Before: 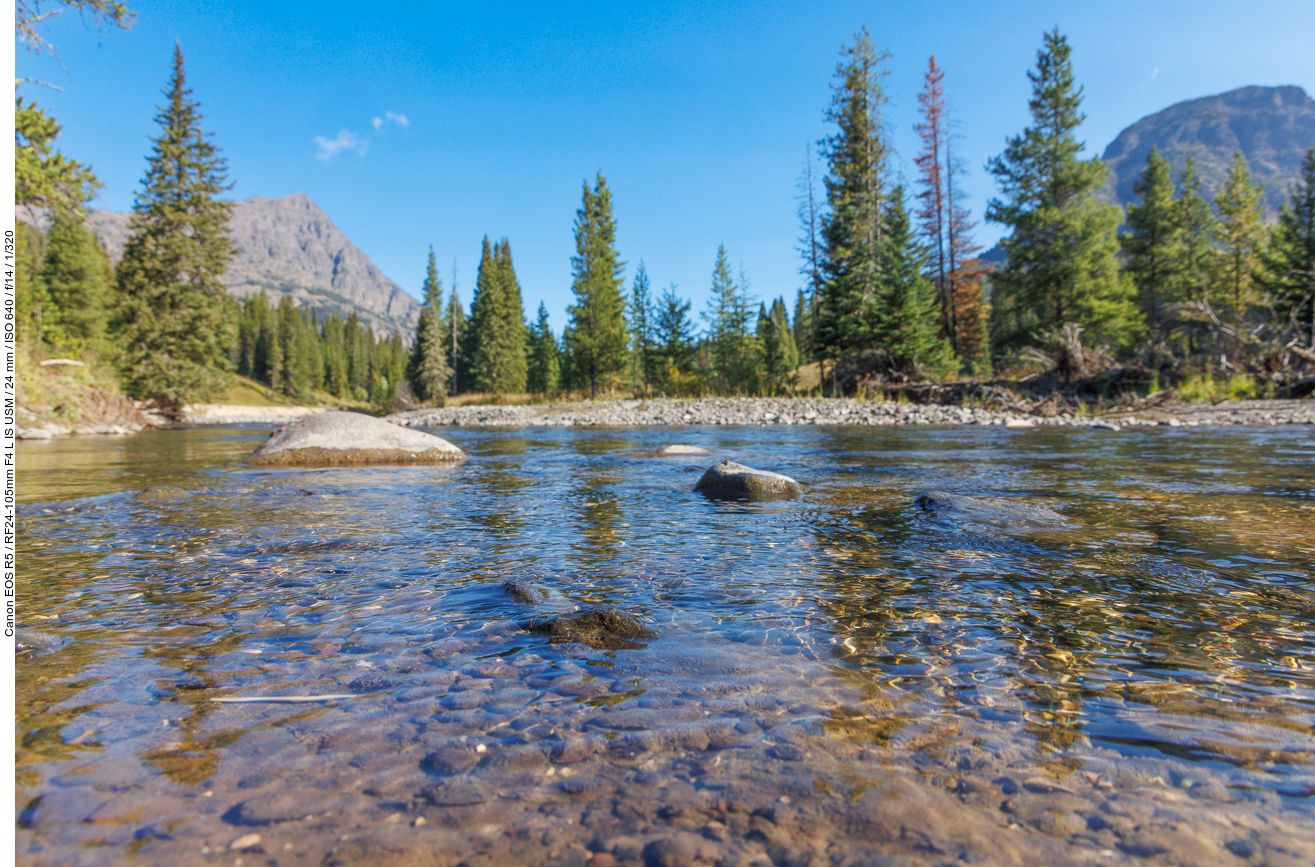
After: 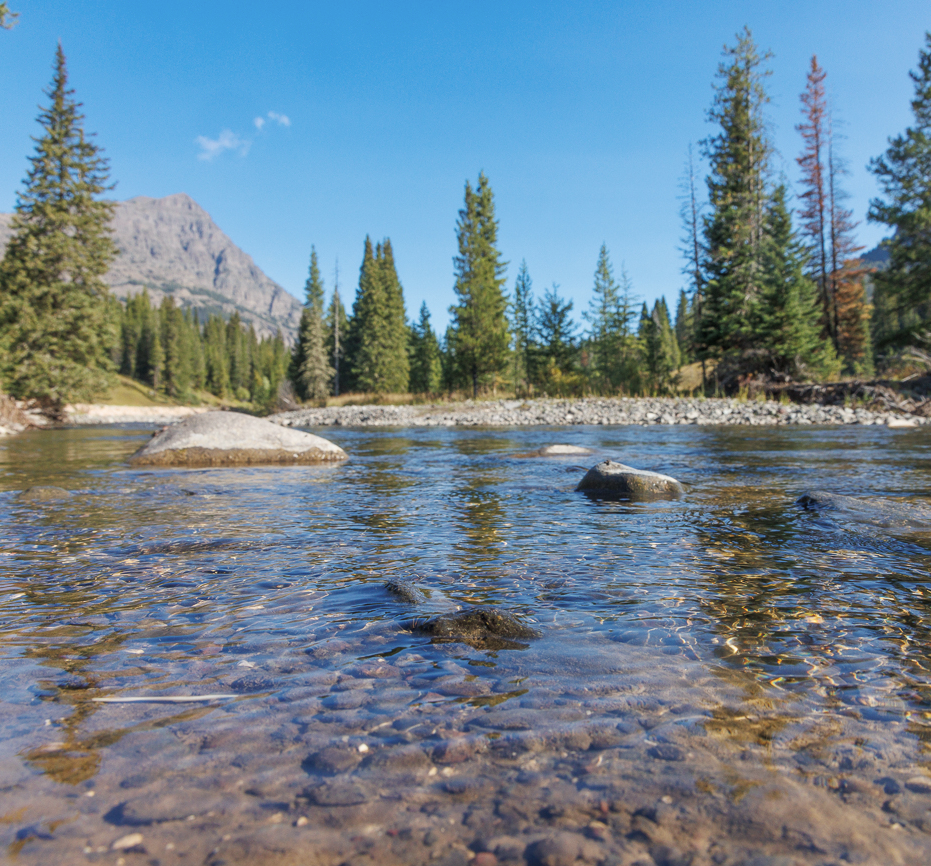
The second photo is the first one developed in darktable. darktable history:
color correction: highlights b* -0.04, saturation 0.859
crop and rotate: left 9.031%, right 20.168%
